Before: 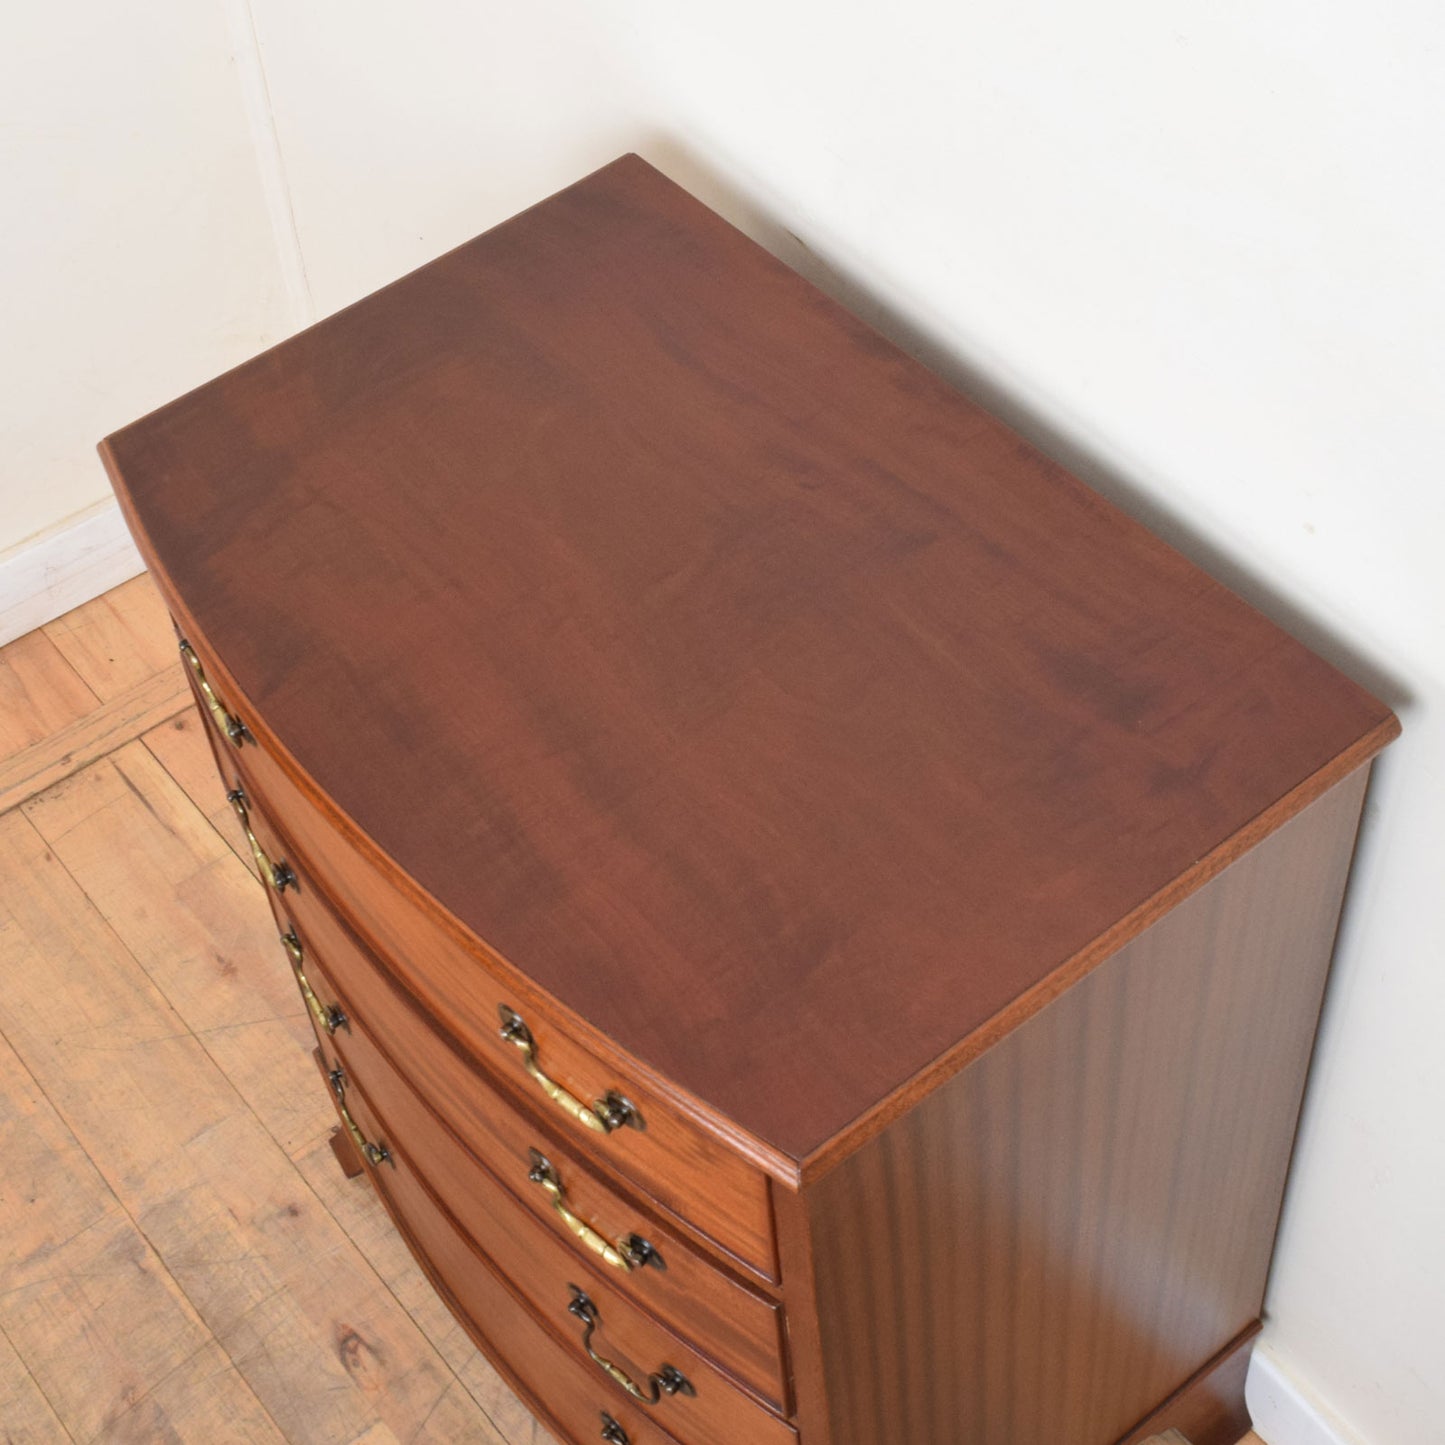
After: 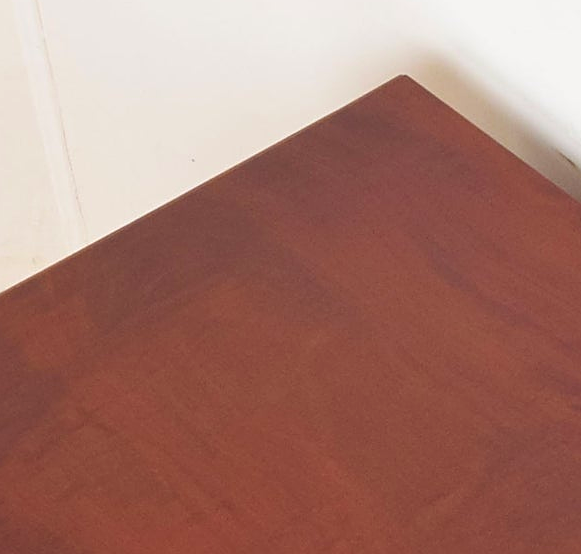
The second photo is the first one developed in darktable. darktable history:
crop: left 15.787%, top 5.422%, right 43.94%, bottom 56.235%
color balance rgb: shadows lift › chroma 4.735%, shadows lift › hue 27.7°, global offset › chroma 0.094%, global offset › hue 249.68°, perceptual saturation grading › global saturation 19.692%, global vibrance 20%
sharpen: on, module defaults
